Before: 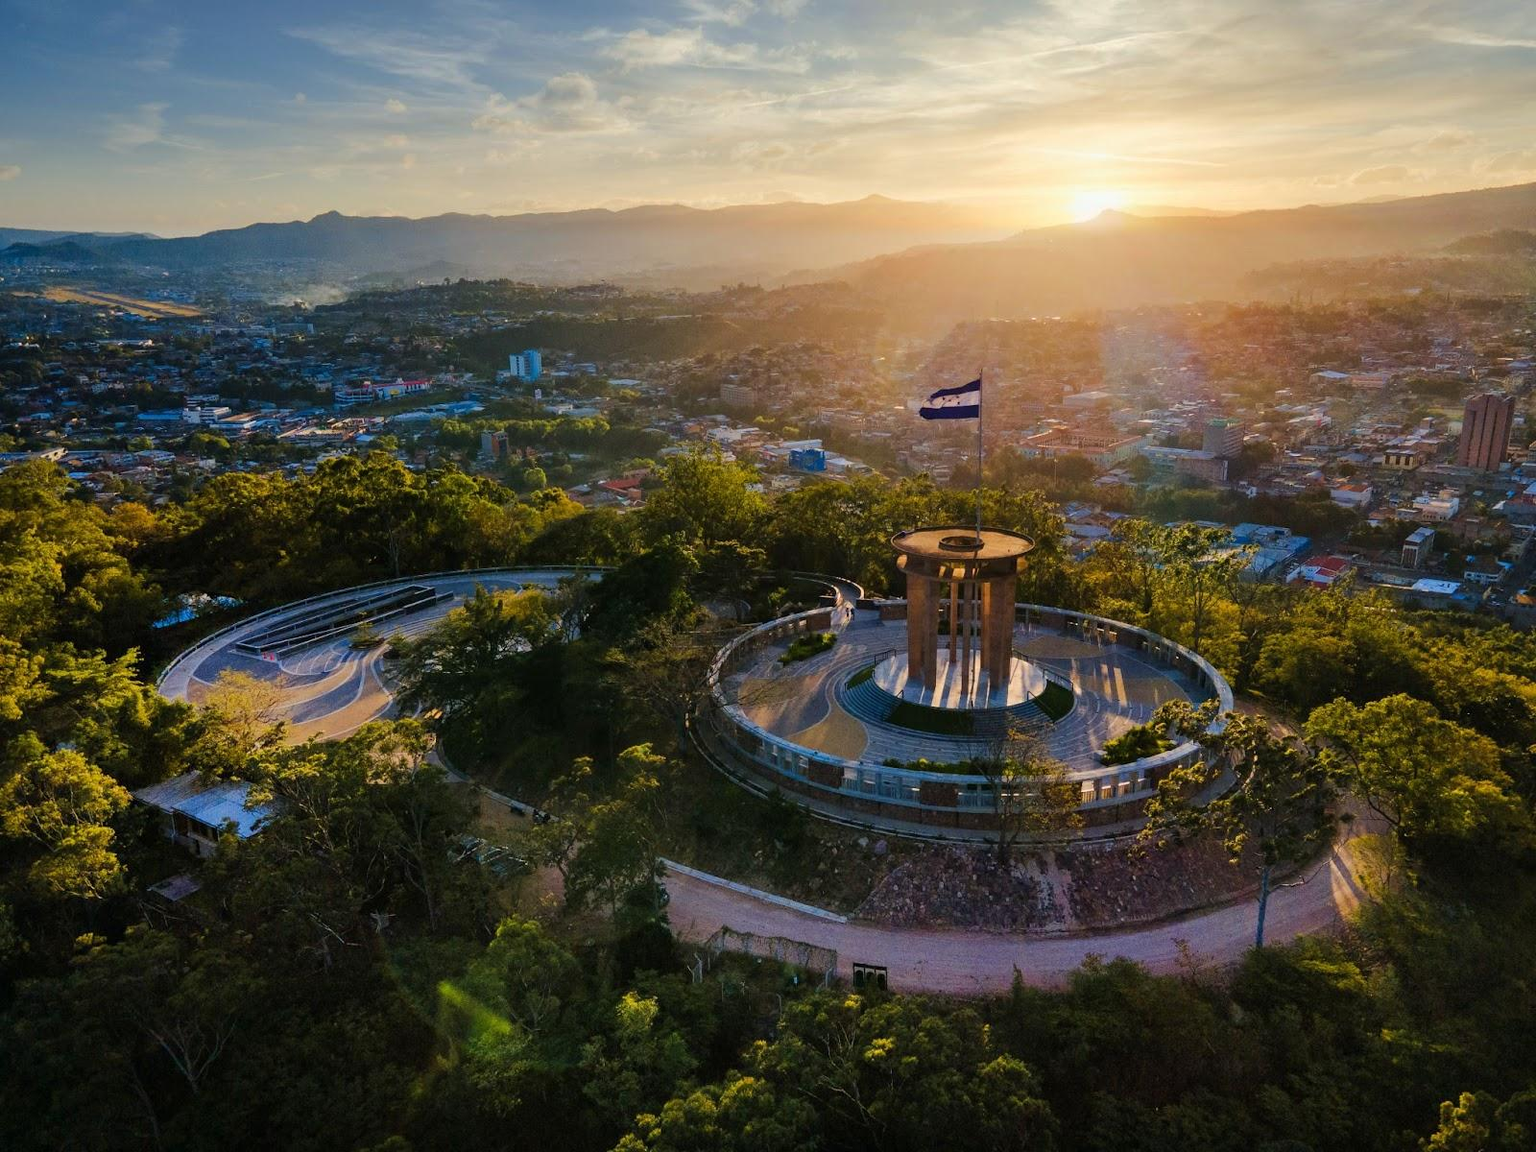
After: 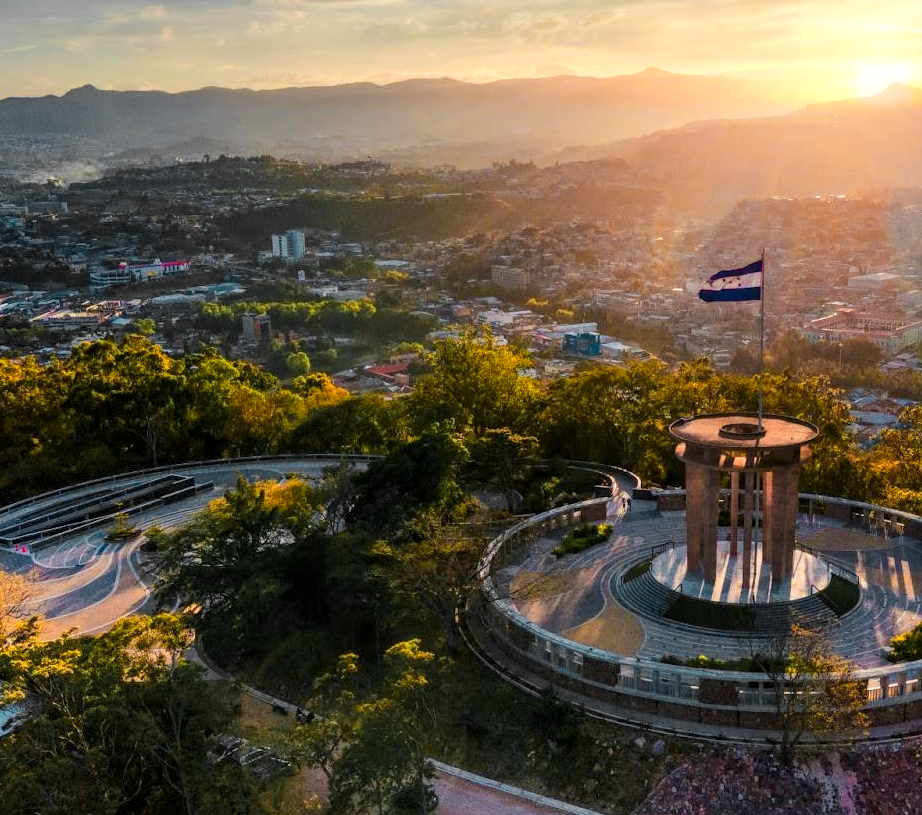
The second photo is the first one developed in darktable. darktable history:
local contrast: on, module defaults
crop: left 16.197%, top 11.252%, right 26.149%, bottom 20.786%
color zones: curves: ch0 [(0.257, 0.558) (0.75, 0.565)]; ch1 [(0.004, 0.857) (0.14, 0.416) (0.257, 0.695) (0.442, 0.032) (0.736, 0.266) (0.891, 0.741)]; ch2 [(0, 0.623) (0.112, 0.436) (0.271, 0.474) (0.516, 0.64) (0.743, 0.286)]
